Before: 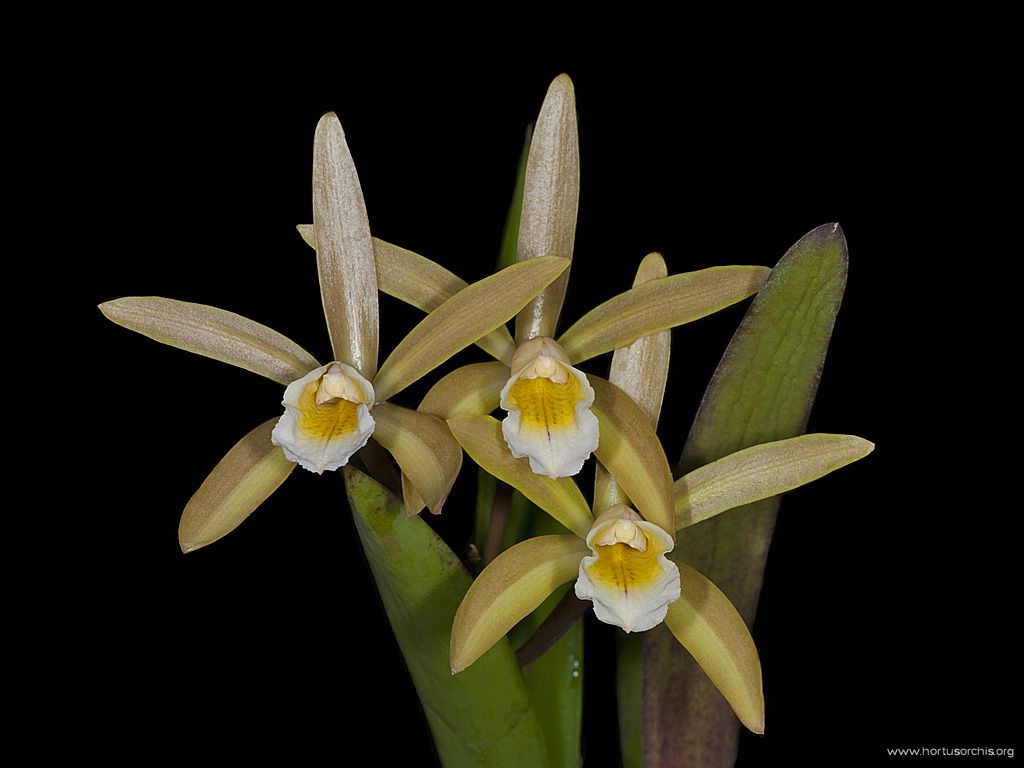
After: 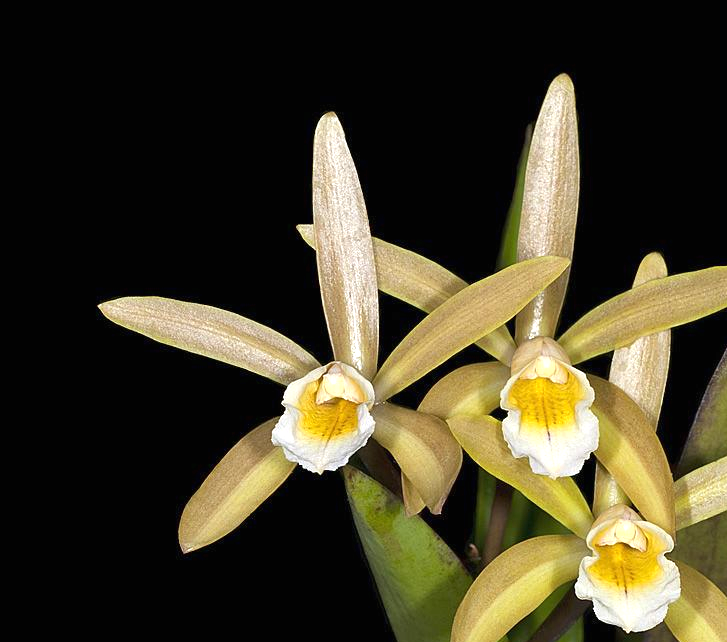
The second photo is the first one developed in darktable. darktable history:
exposure: black level correction 0, exposure 1.013 EV, compensate highlight preservation false
crop: right 28.909%, bottom 16.293%
